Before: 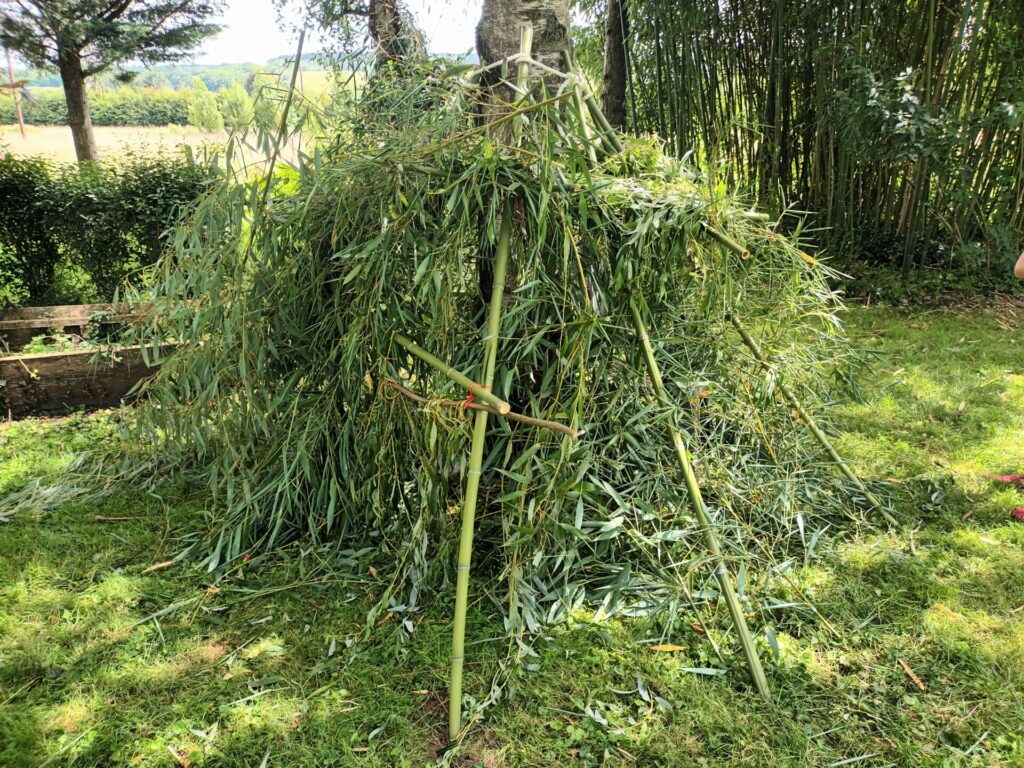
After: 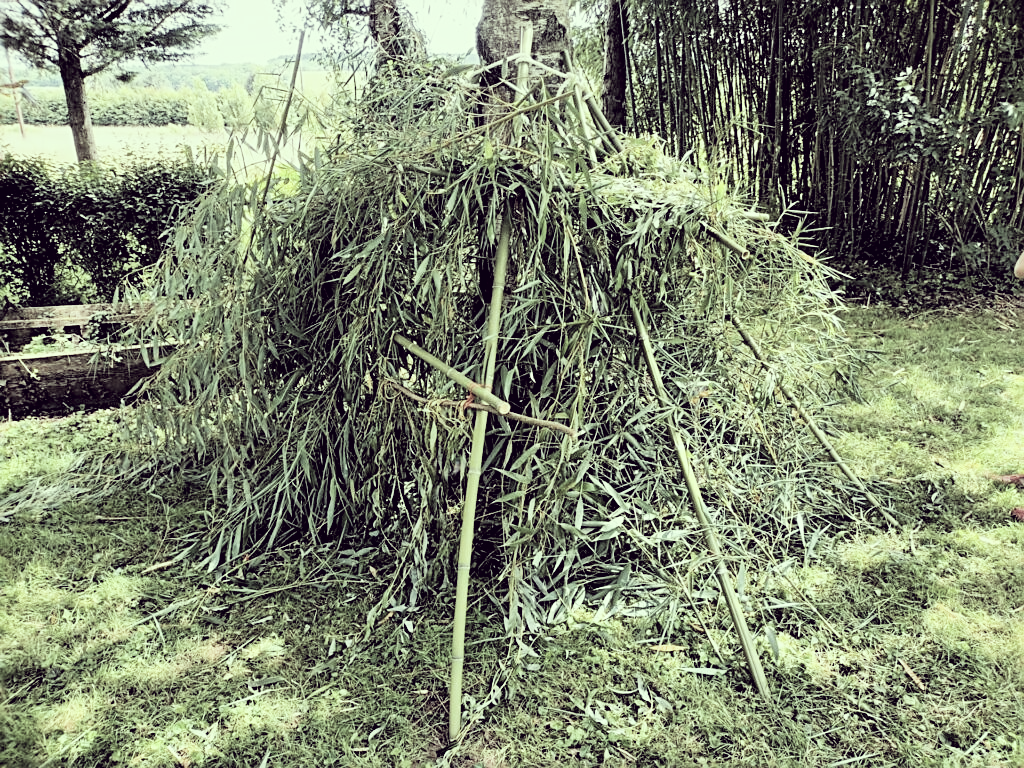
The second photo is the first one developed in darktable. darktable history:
local contrast: highlights 105%, shadows 99%, detail 119%, midtone range 0.2
filmic rgb: black relative exposure -5.07 EV, white relative exposure 3.98 EV, threshold 5.96 EV, hardness 2.88, contrast 1.297, highlights saturation mix -29.16%, enable highlight reconstruction true
sharpen: on, module defaults
exposure: exposure 0.609 EV, compensate highlight preservation false
color correction: highlights a* -20.7, highlights b* 20.78, shadows a* 19.61, shadows b* -21.25, saturation 0.451
